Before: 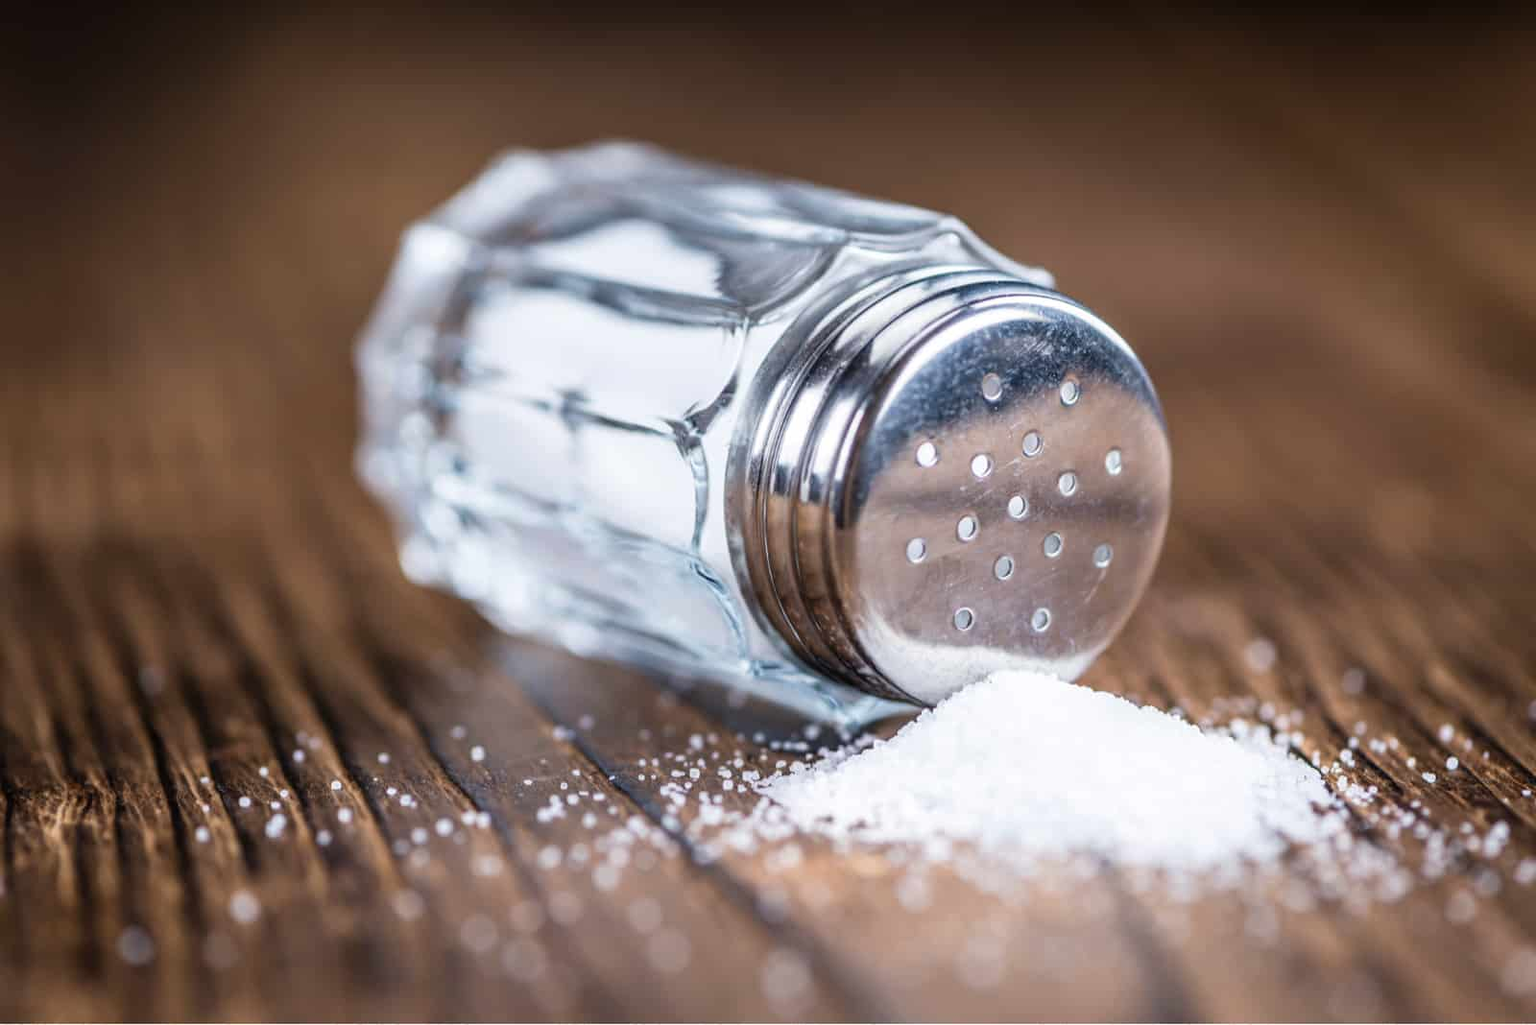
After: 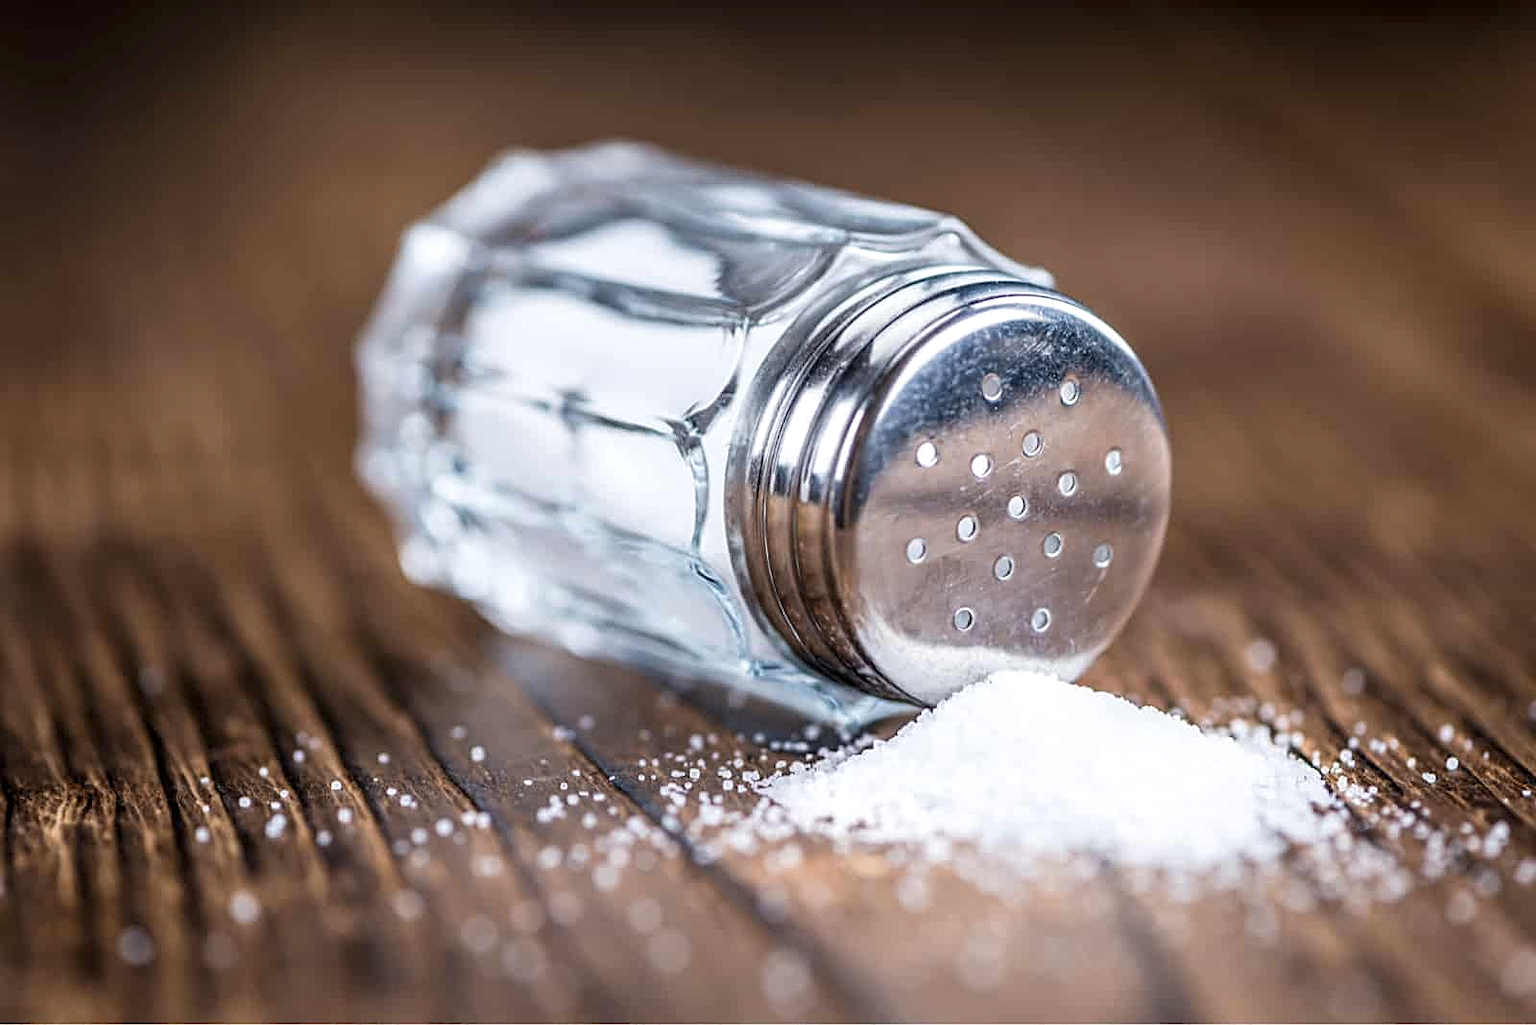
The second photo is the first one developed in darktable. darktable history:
local contrast: highlights 102%, shadows 101%, detail 120%, midtone range 0.2
sharpen: on, module defaults
